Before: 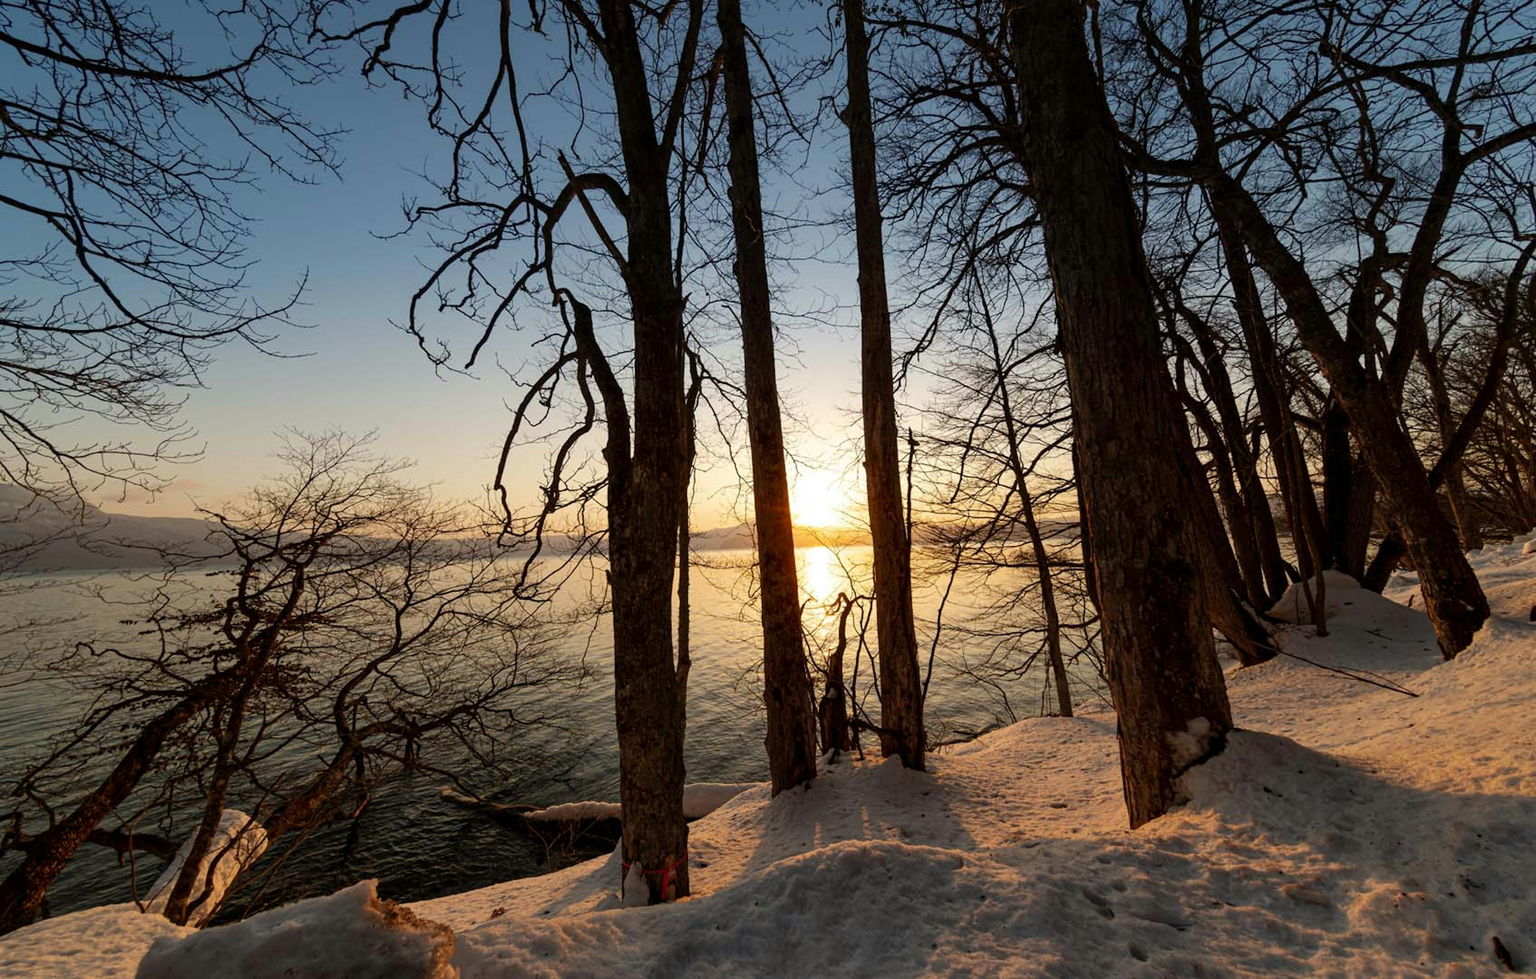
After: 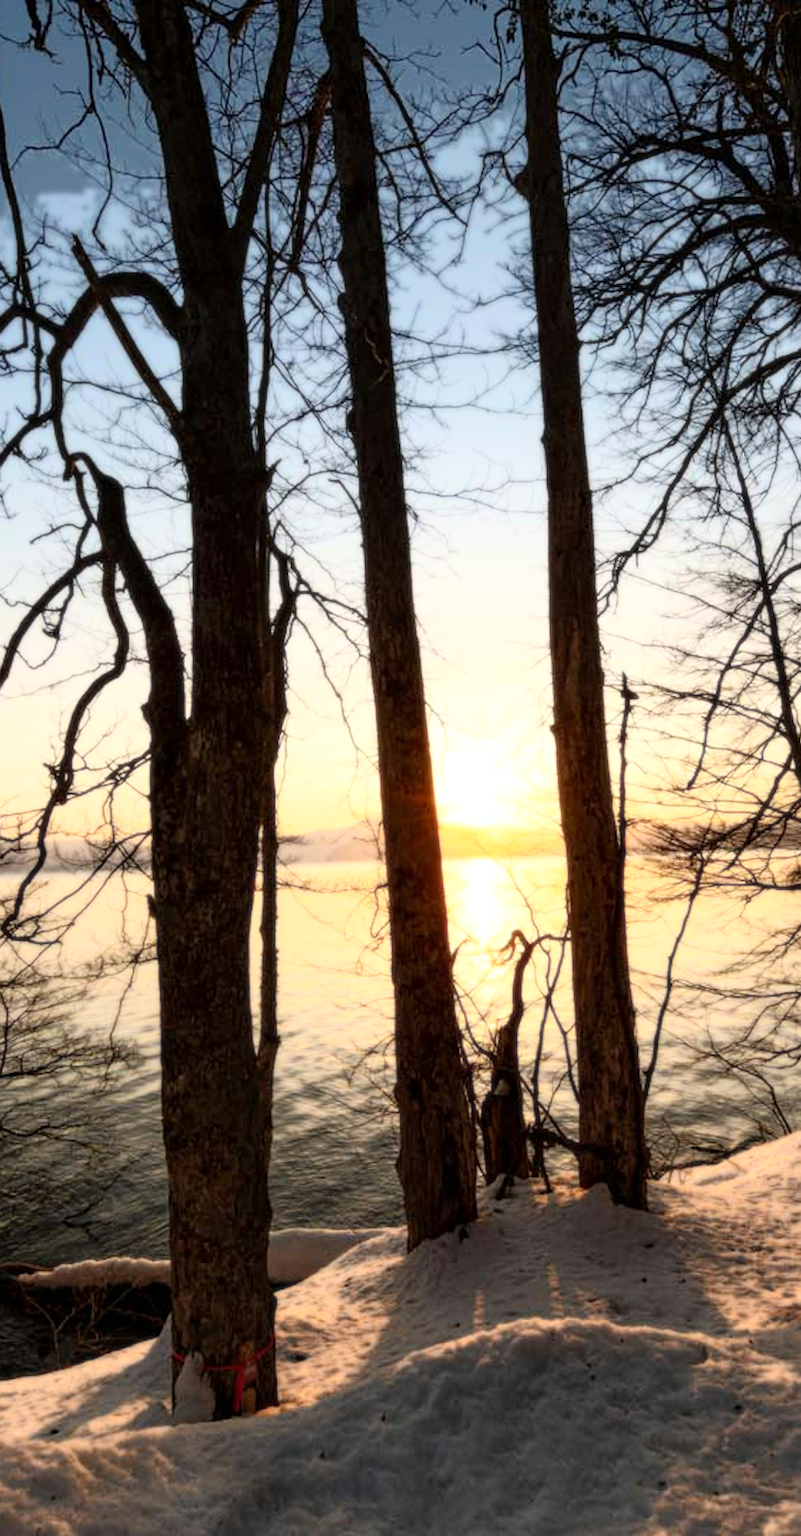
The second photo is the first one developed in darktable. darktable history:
crop: left 33.36%, right 33.36%
bloom: size 0%, threshold 54.82%, strength 8.31%
